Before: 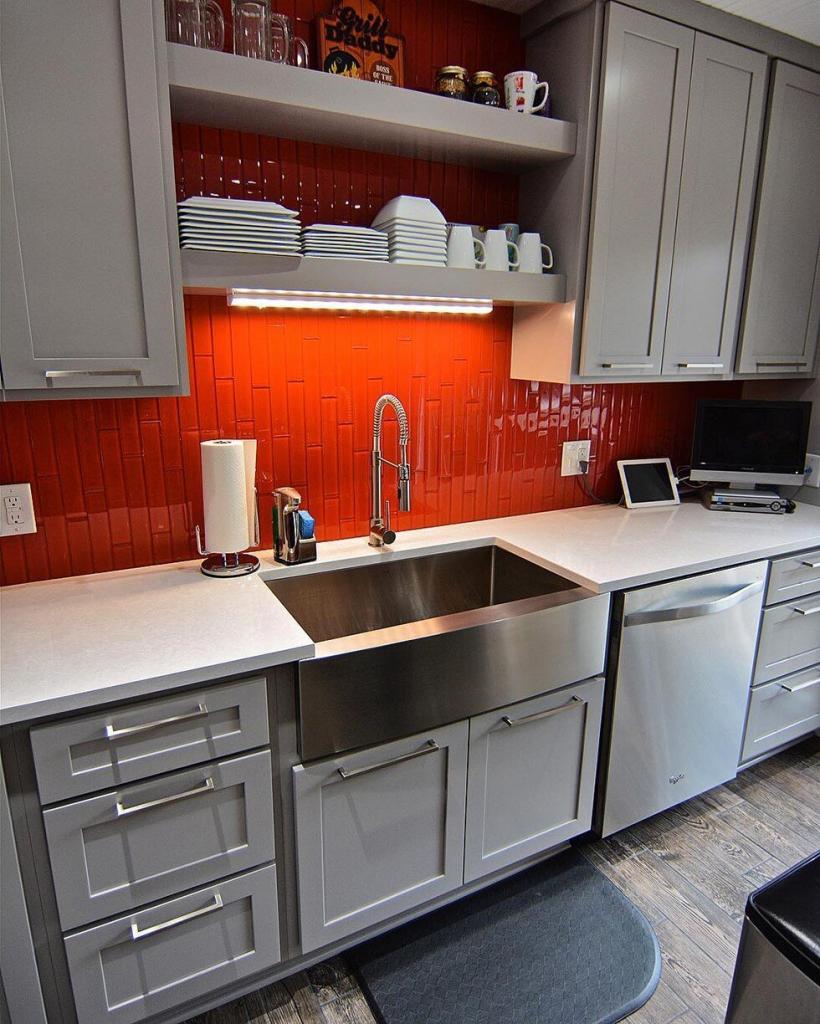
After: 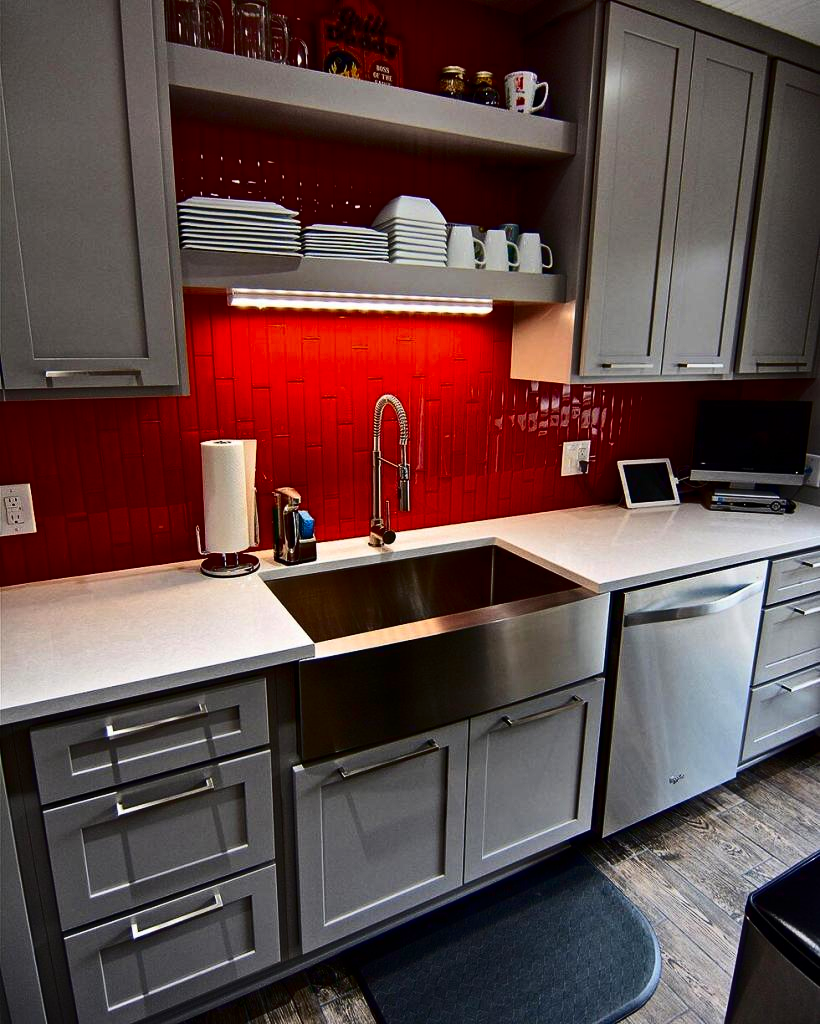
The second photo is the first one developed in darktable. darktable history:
contrast brightness saturation: contrast 0.242, brightness -0.234, saturation 0.147
